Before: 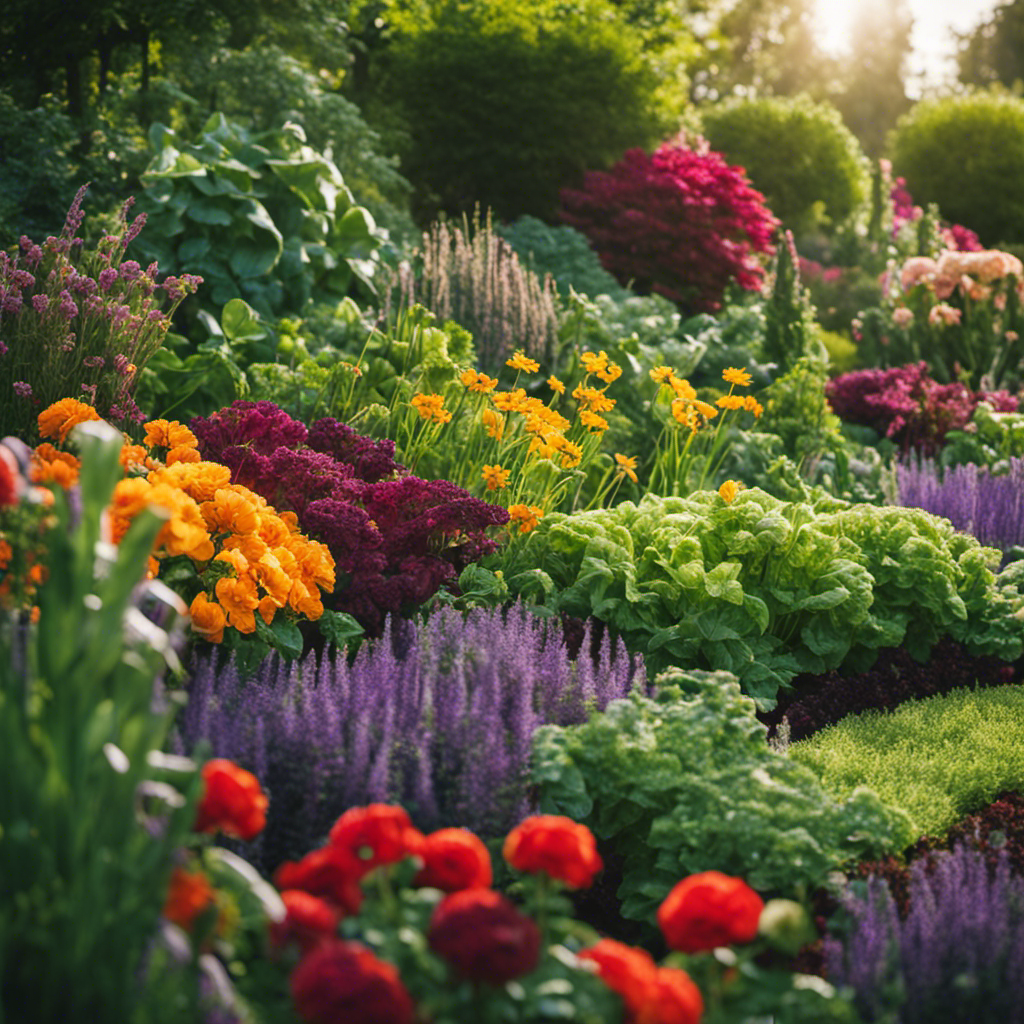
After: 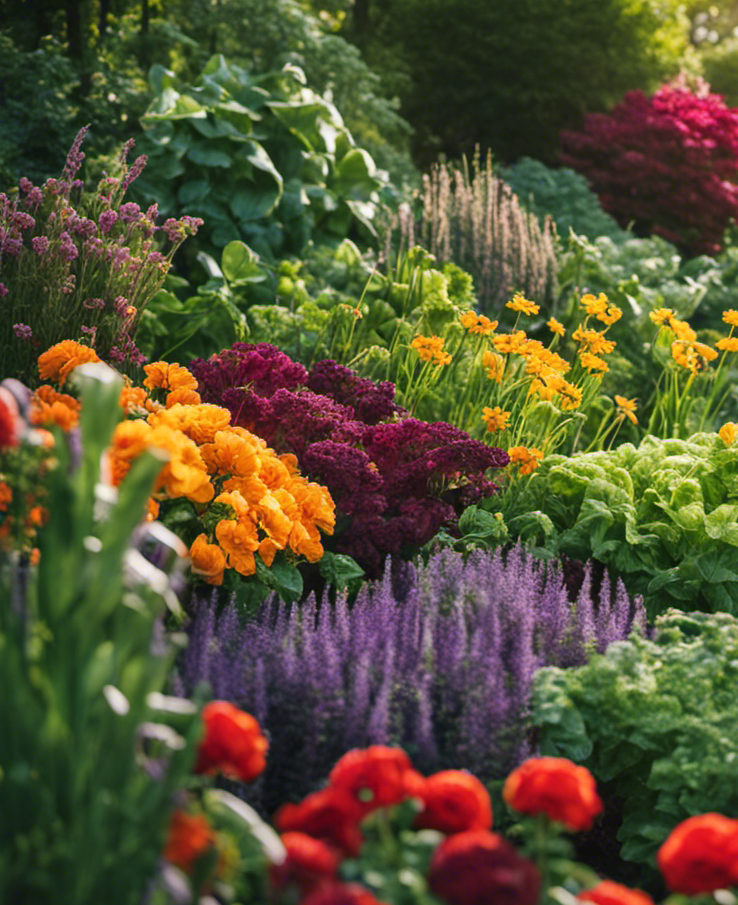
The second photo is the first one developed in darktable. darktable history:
local contrast: mode bilateral grid, contrast 20, coarseness 49, detail 119%, midtone range 0.2
crop: top 5.75%, right 27.843%, bottom 5.783%
